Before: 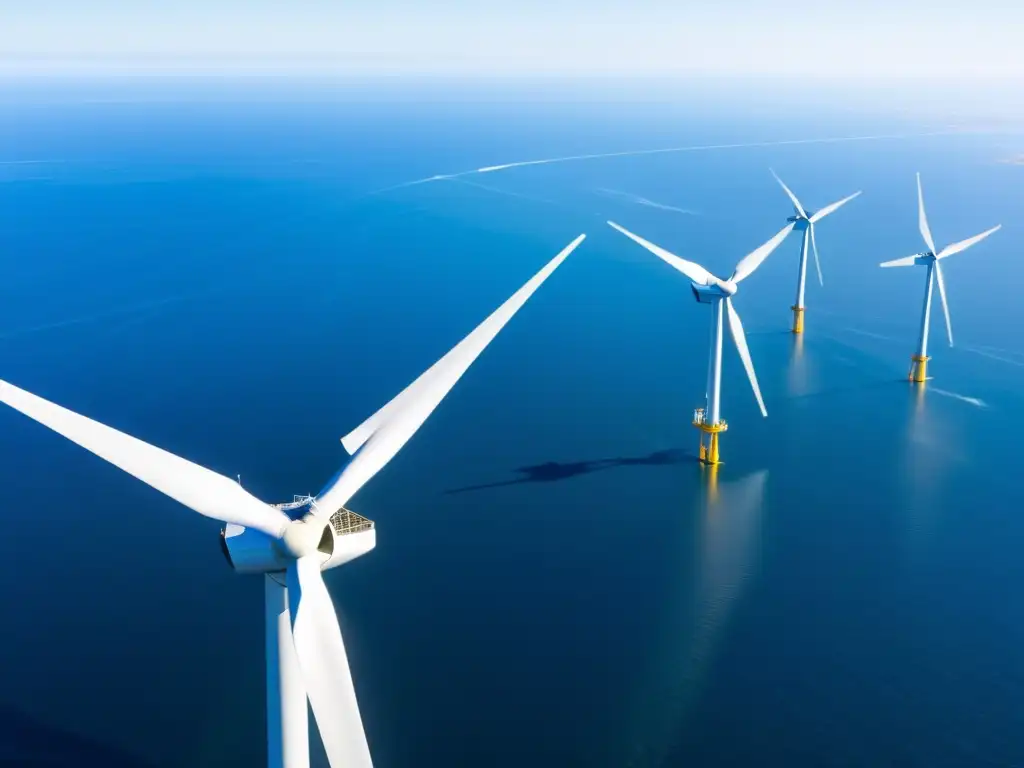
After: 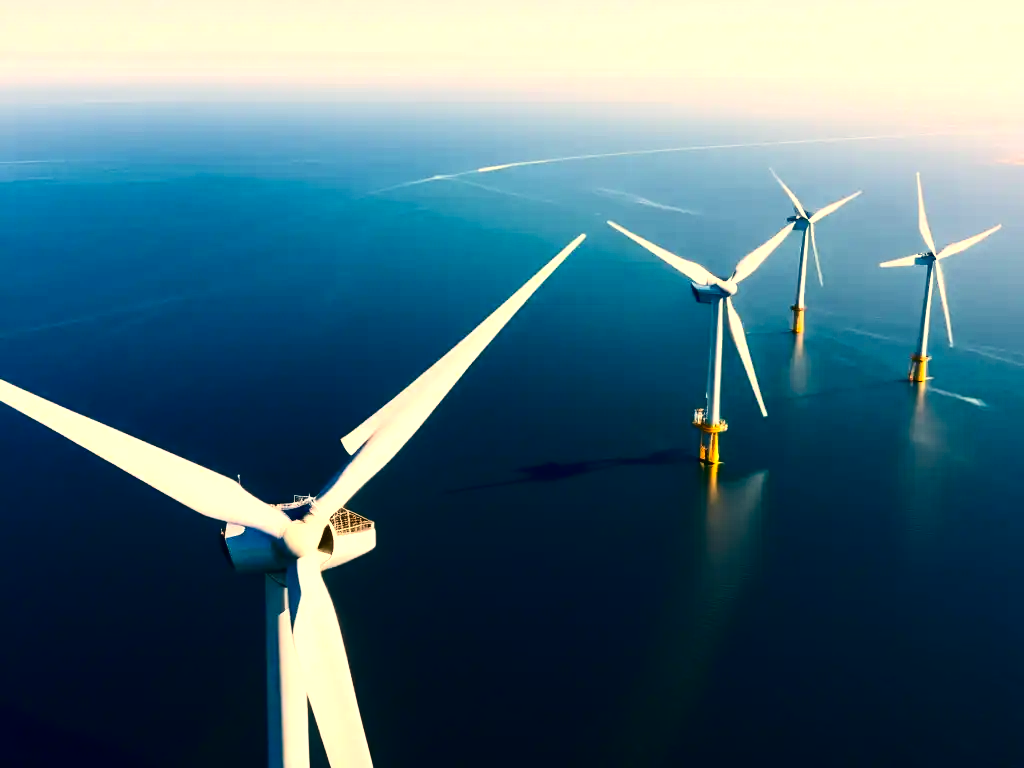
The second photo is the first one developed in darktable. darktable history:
tone equalizer: -8 EV -0.417 EV, -7 EV -0.389 EV, -6 EV -0.333 EV, -5 EV -0.222 EV, -3 EV 0.222 EV, -2 EV 0.333 EV, -1 EV 0.389 EV, +0 EV 0.417 EV, edges refinement/feathering 500, mask exposure compensation -1.57 EV, preserve details no
color correction: highlights a* 12.23, highlights b* 5.41
contrast brightness saturation: contrast 0.24, brightness -0.24, saturation 0.14
white balance: red 1.123, blue 0.83
